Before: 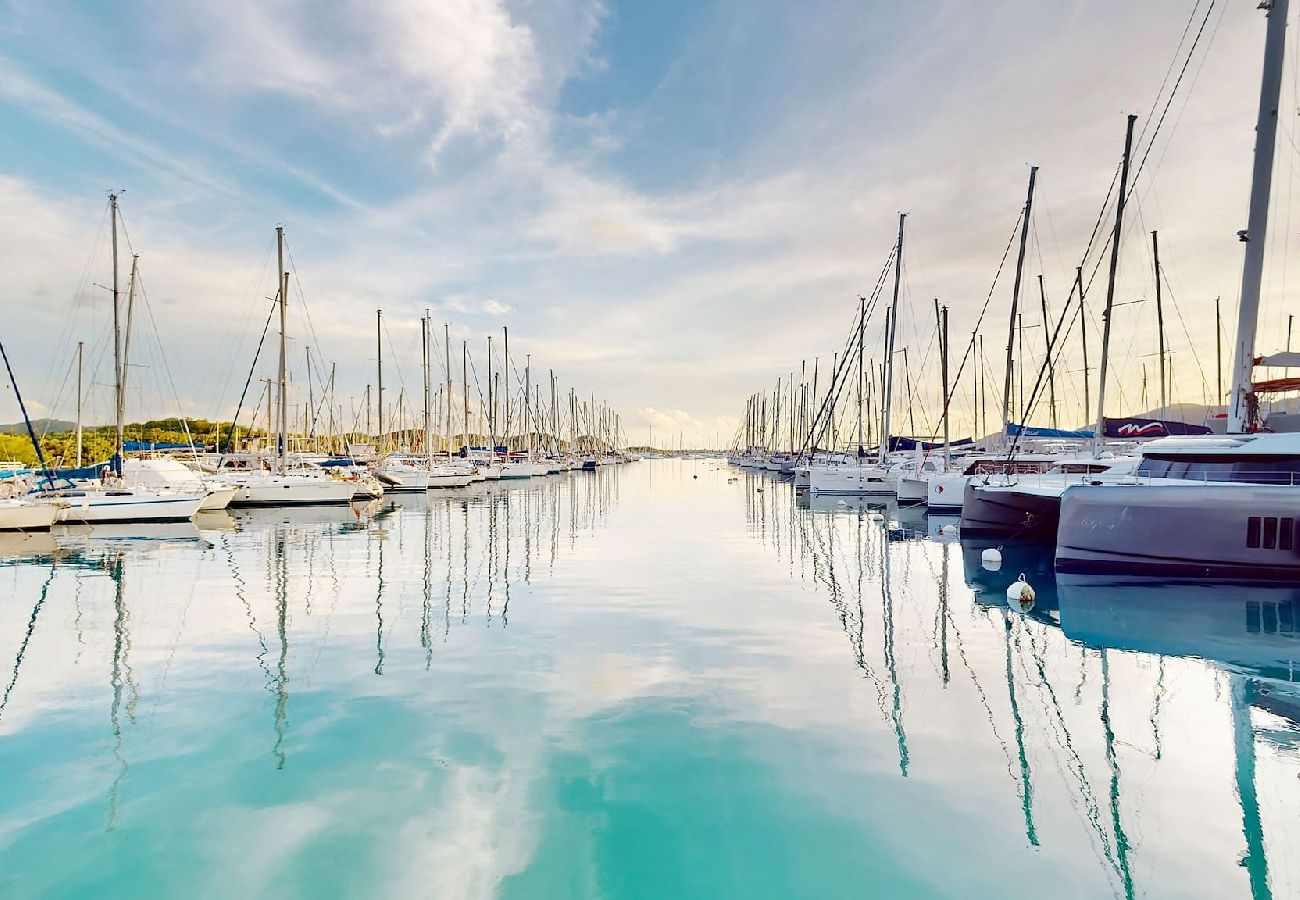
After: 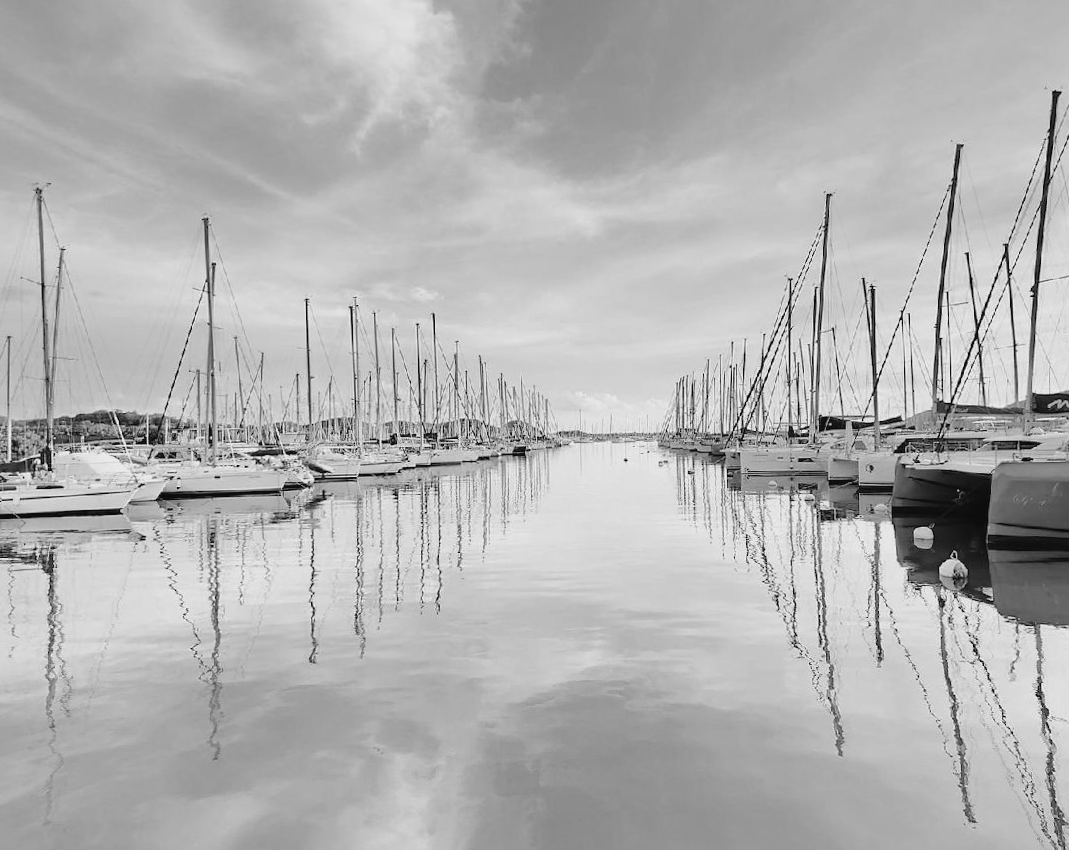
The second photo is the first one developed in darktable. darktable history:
monochrome: a 30.25, b 92.03
crop and rotate: angle 1°, left 4.281%, top 0.642%, right 11.383%, bottom 2.486%
contrast brightness saturation: contrast 0.04, saturation 0.16
color balance: lift [1.003, 0.993, 1.001, 1.007], gamma [1.018, 1.072, 0.959, 0.928], gain [0.974, 0.873, 1.031, 1.127]
